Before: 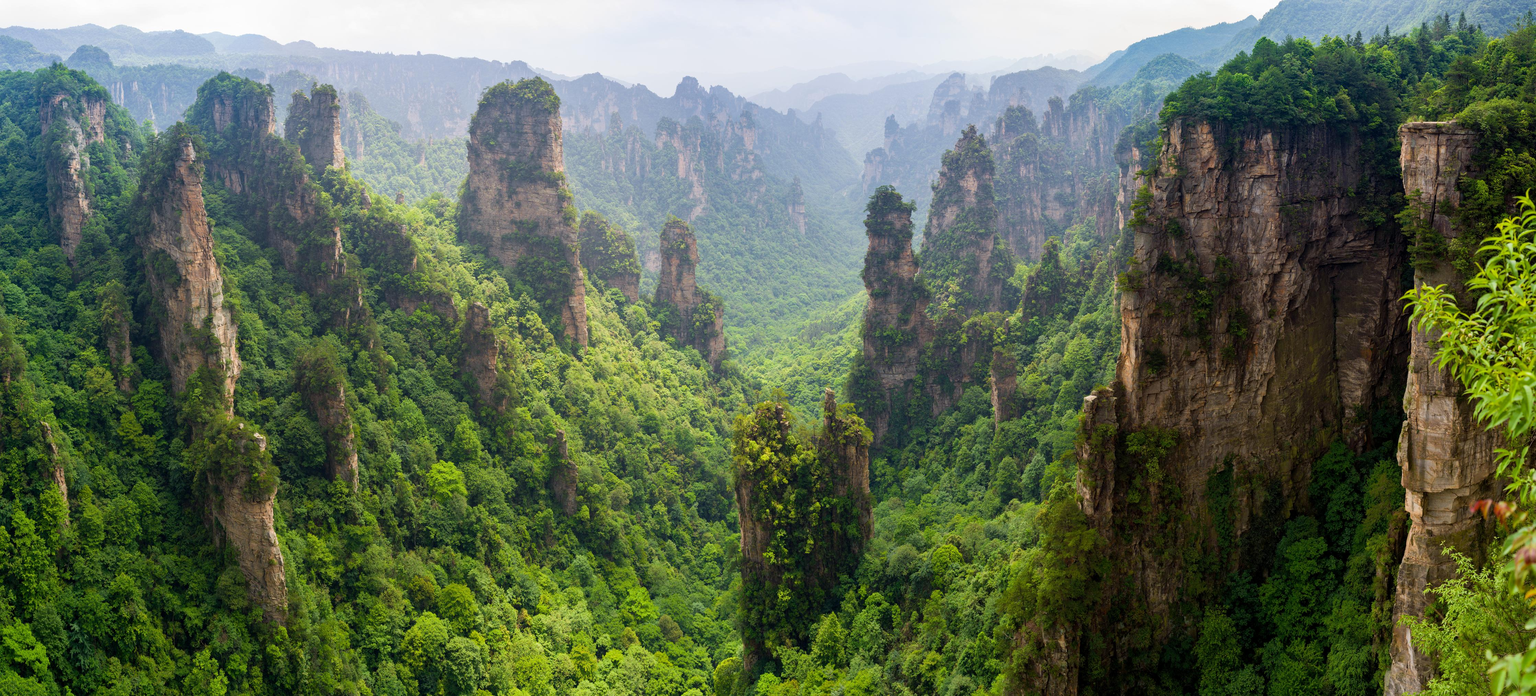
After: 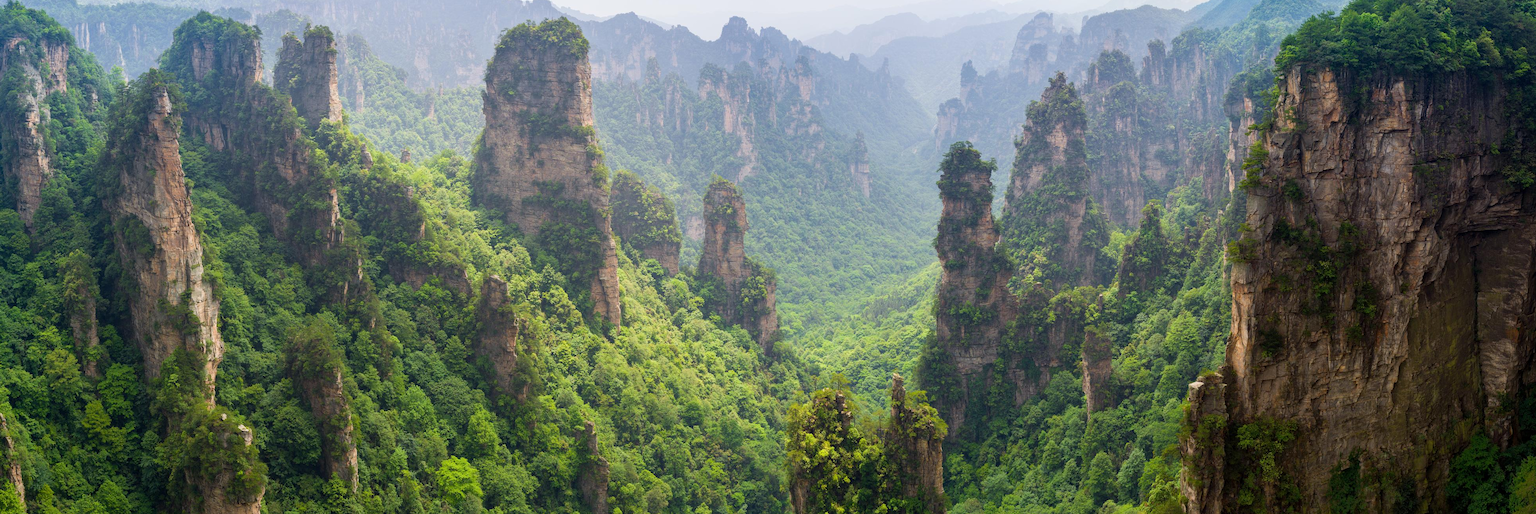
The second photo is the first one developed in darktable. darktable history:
sharpen: radius 2.883, amount 0.868, threshold 47.523
crop: left 3.015%, top 8.969%, right 9.647%, bottom 26.457%
